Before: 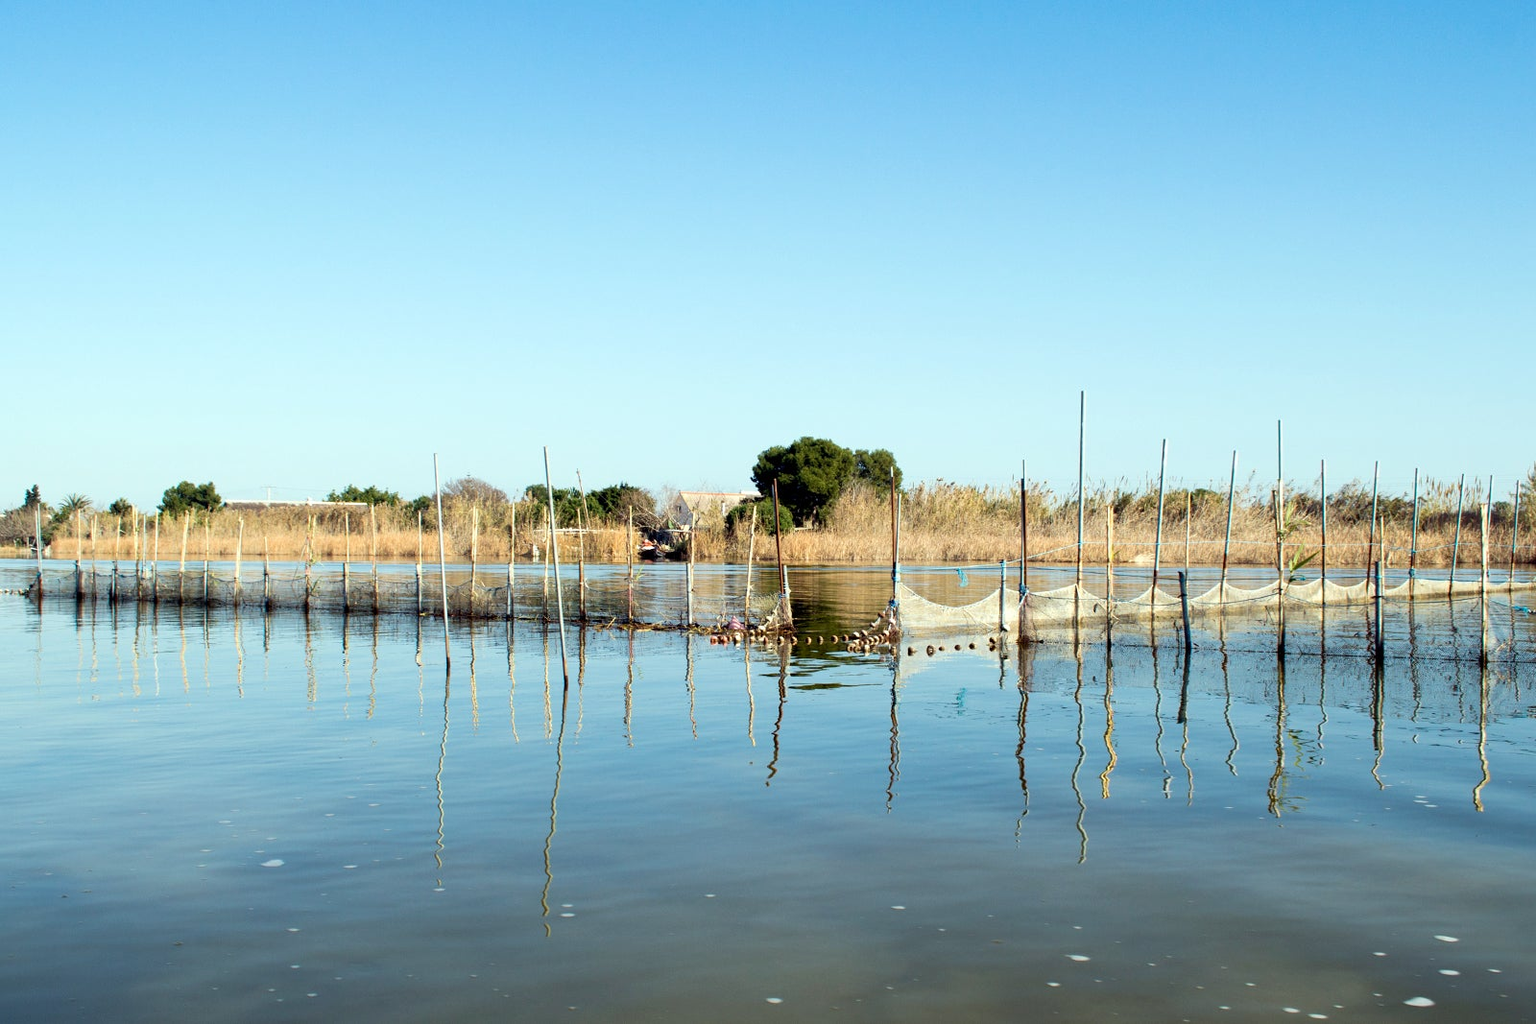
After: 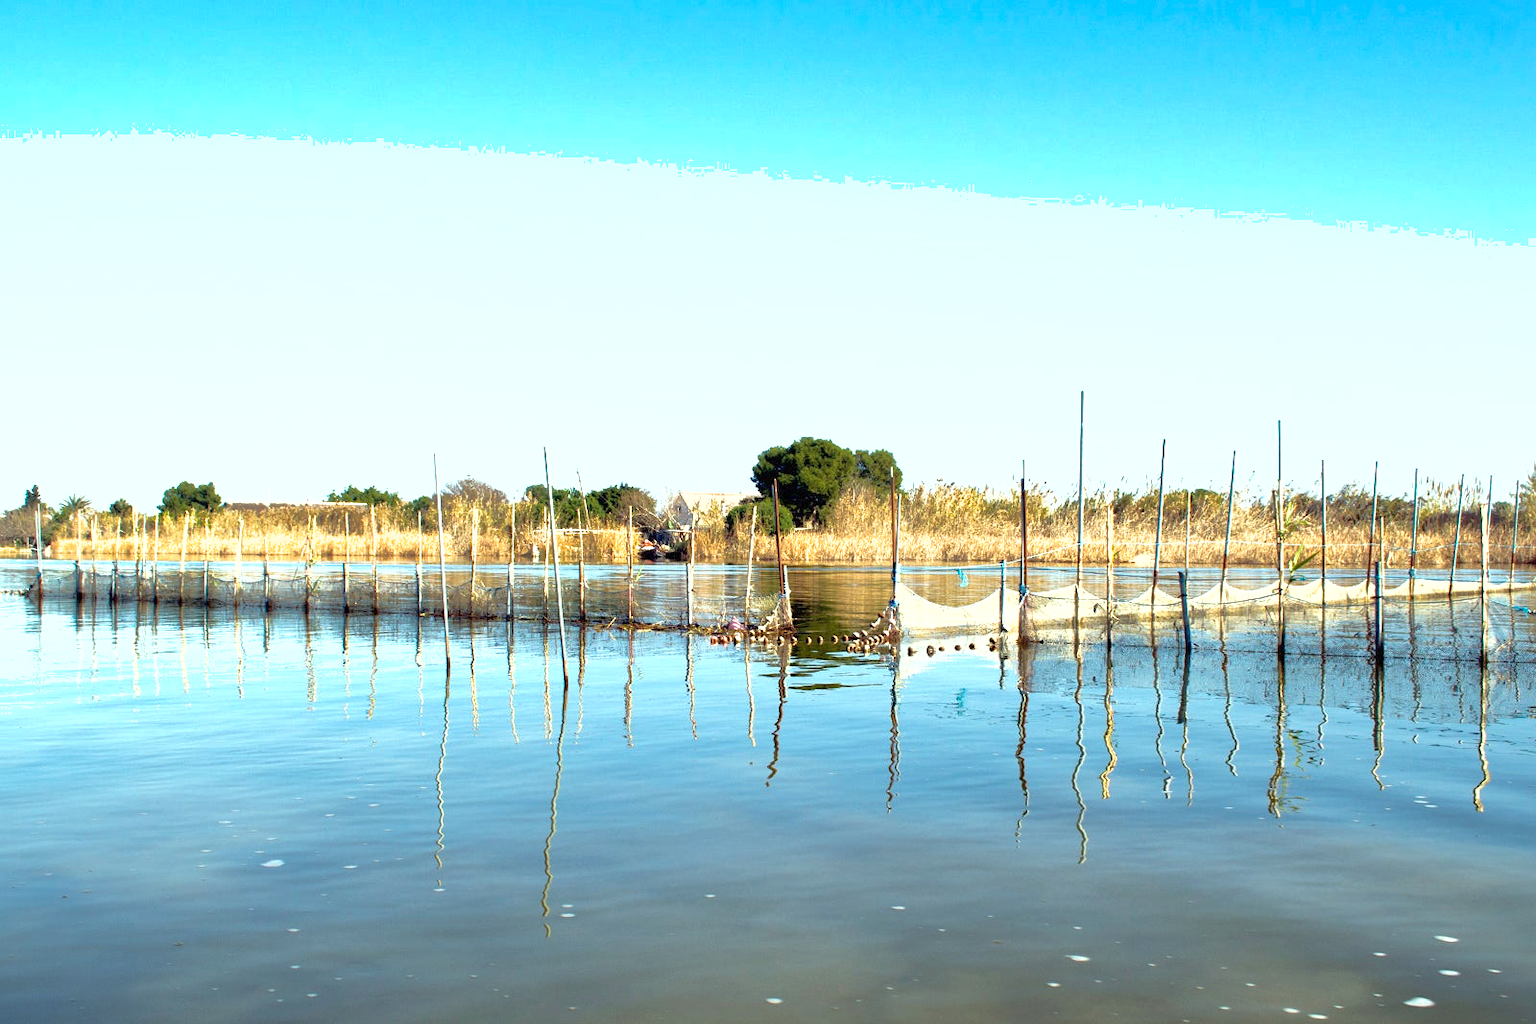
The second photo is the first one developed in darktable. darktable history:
exposure: black level correction 0, exposure 0.686 EV, compensate exposure bias true, compensate highlight preservation false
shadows and highlights: on, module defaults
